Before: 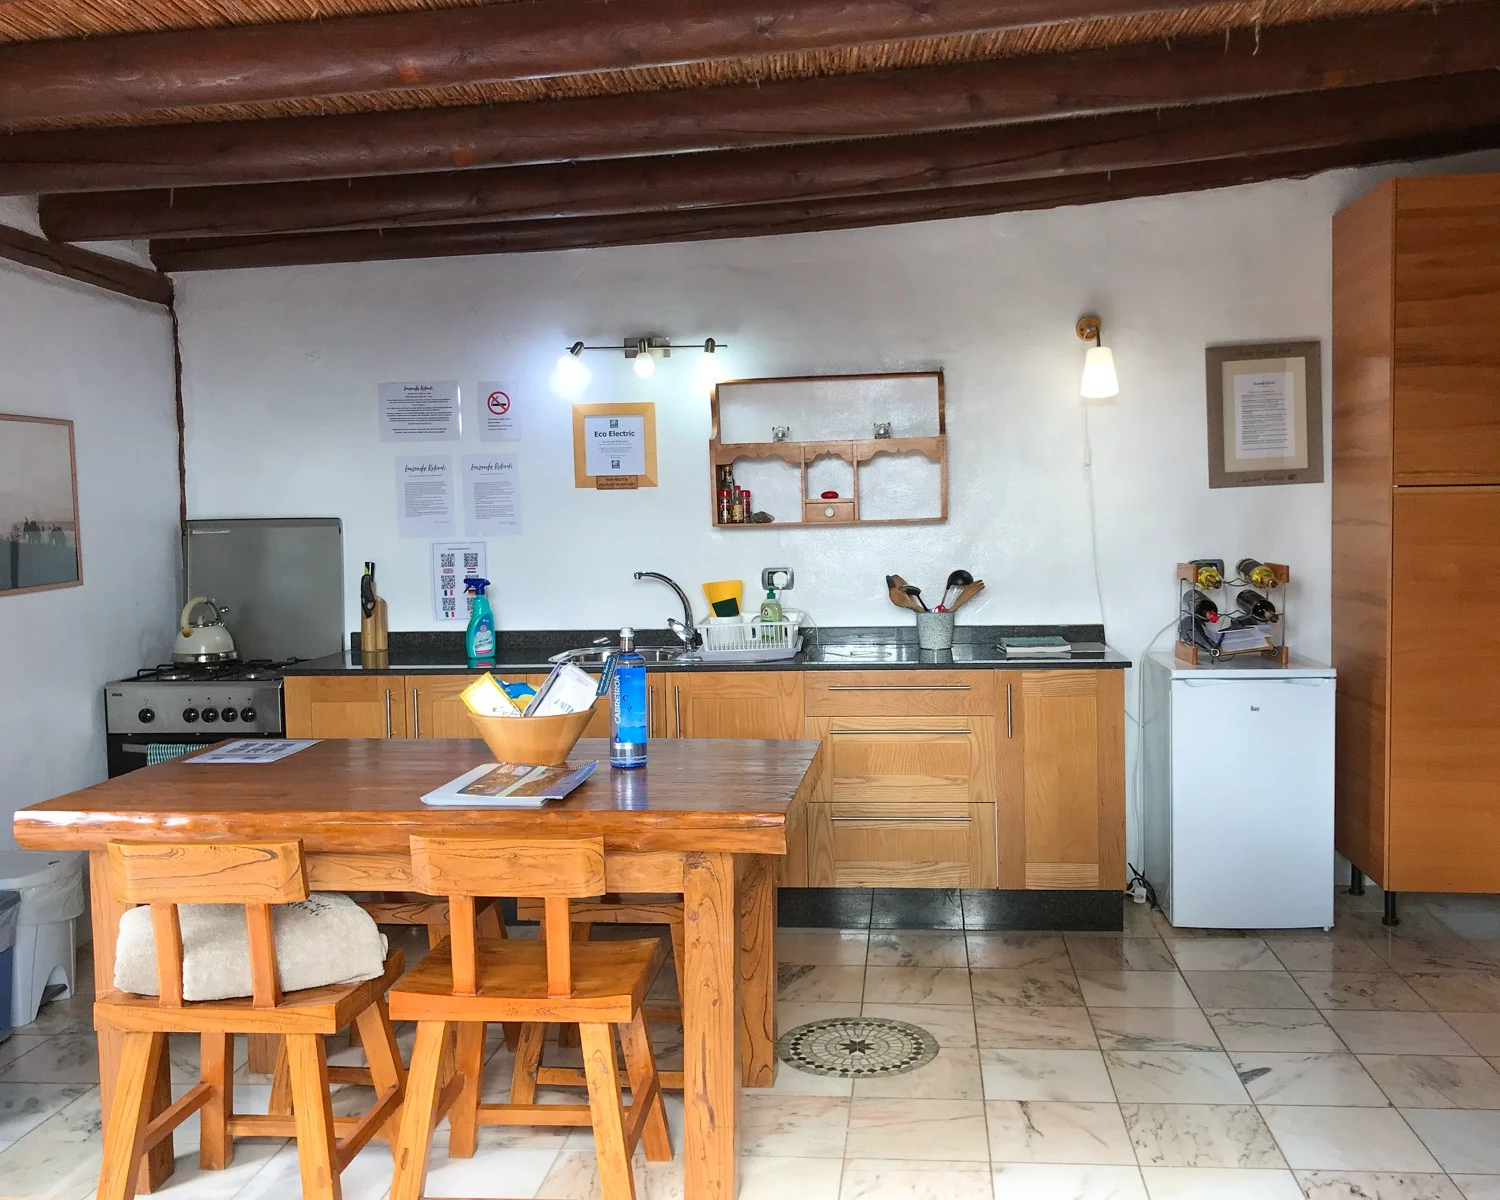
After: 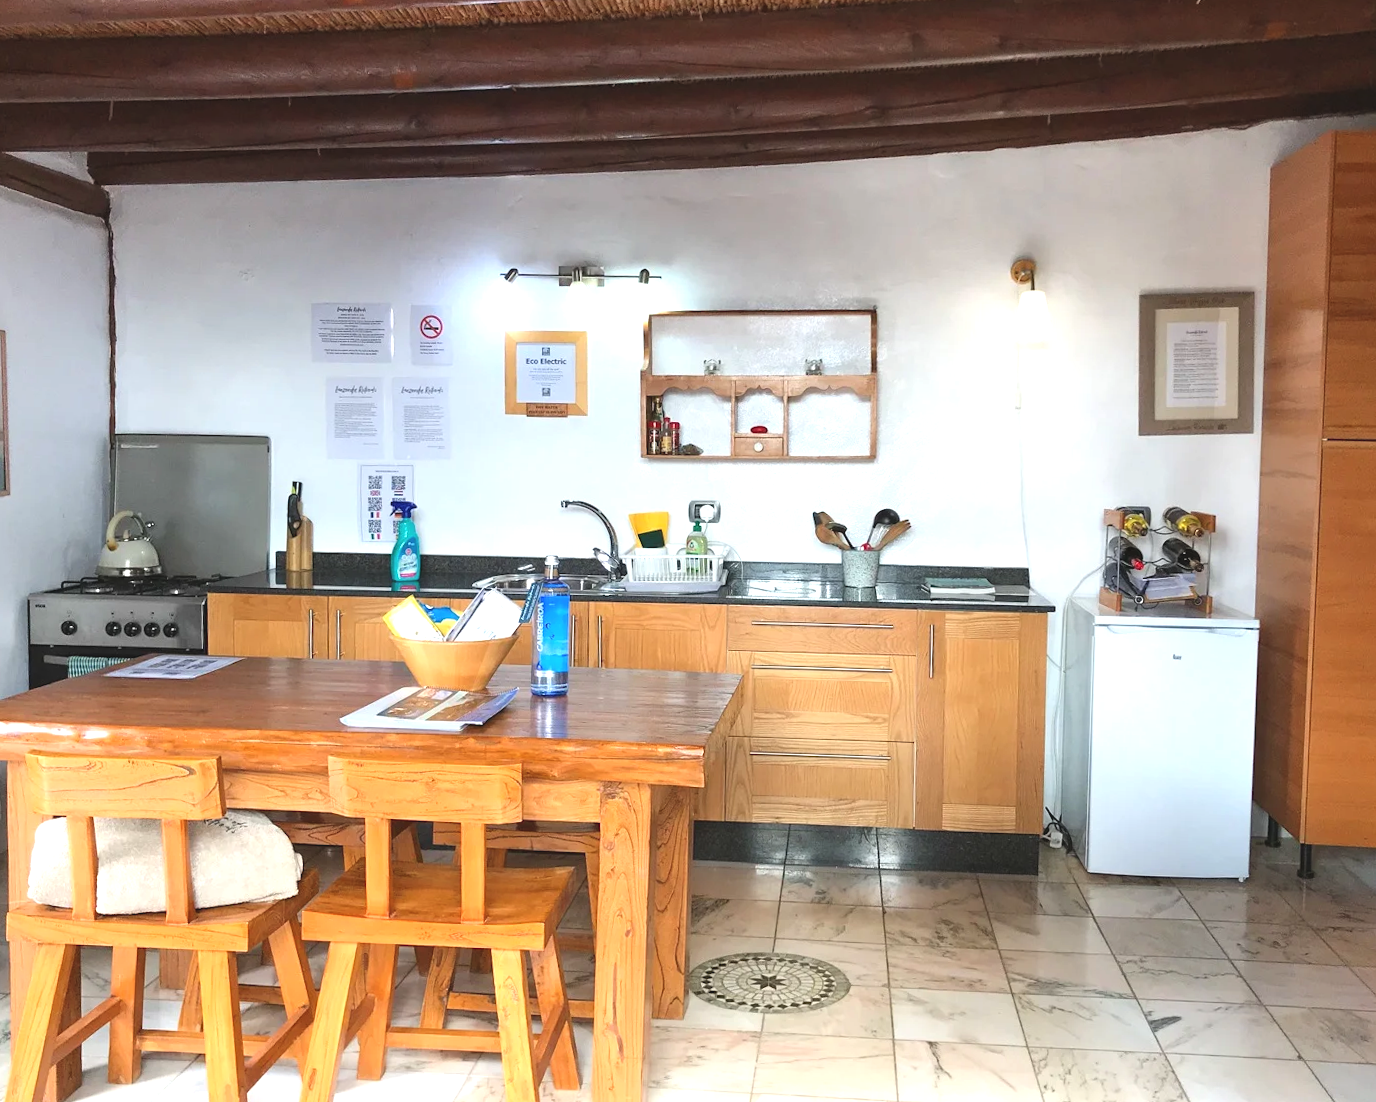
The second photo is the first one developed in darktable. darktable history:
crop and rotate: angle -1.88°, left 3.167%, top 3.928%, right 1.359%, bottom 0.483%
exposure: black level correction -0.005, exposure 0.612 EV, compensate highlight preservation false
